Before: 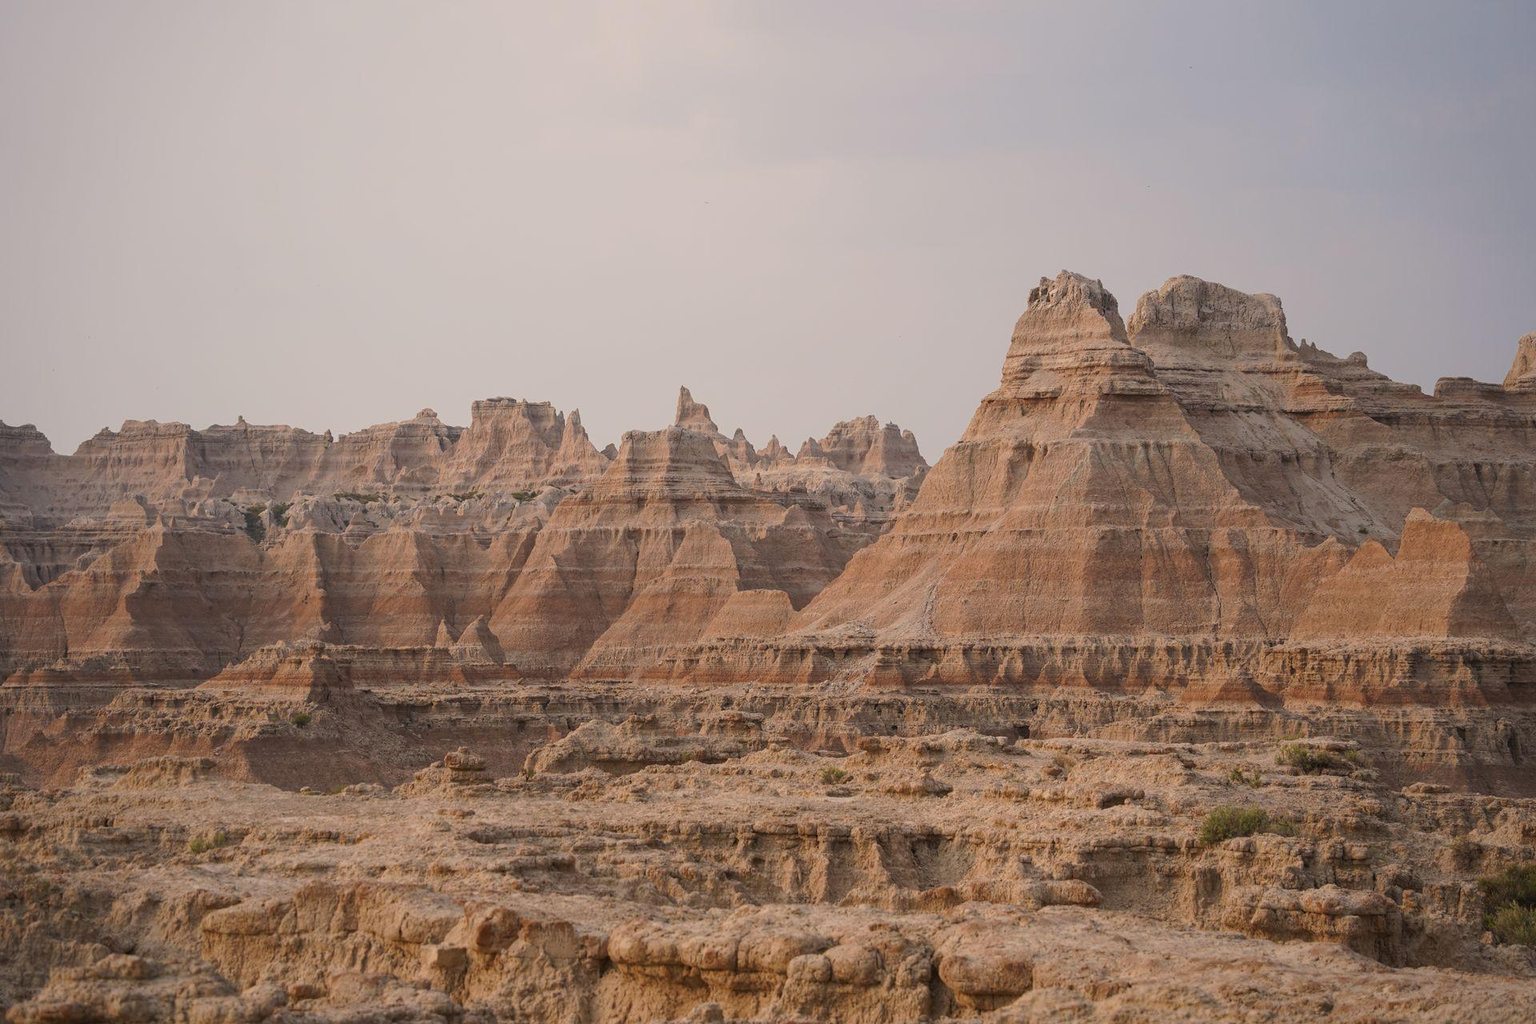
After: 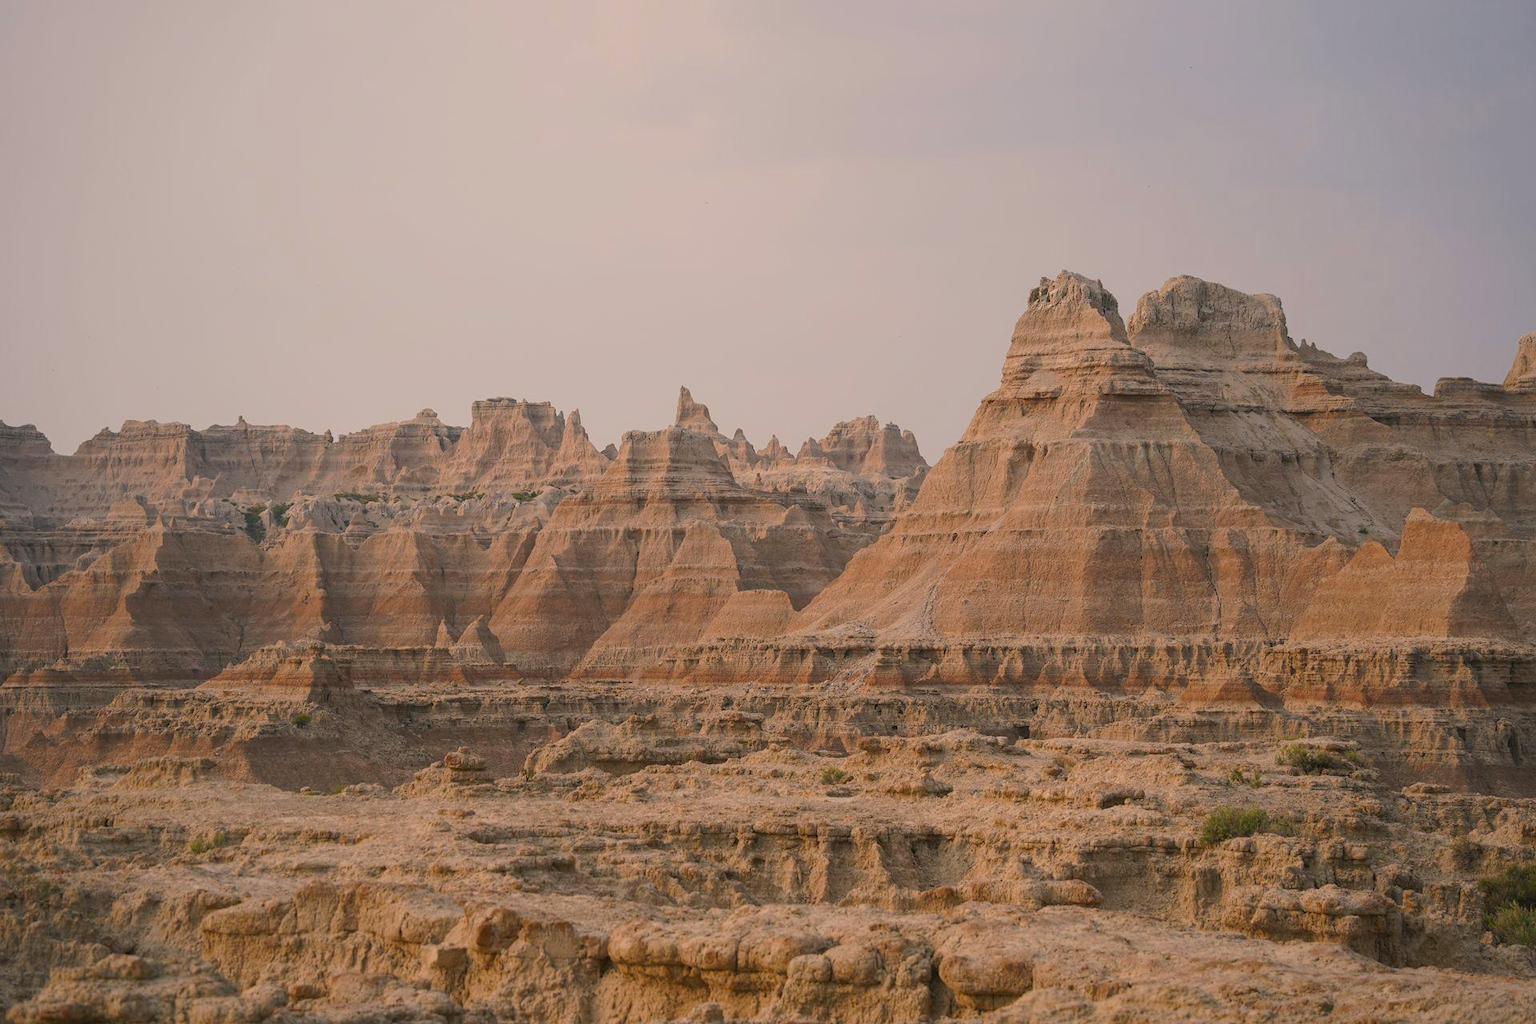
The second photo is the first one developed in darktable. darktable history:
color balance rgb: shadows lift › luminance -7.541%, shadows lift › chroma 2.25%, shadows lift › hue 165.42°, highlights gain › chroma 1.588%, highlights gain › hue 55.07°, perceptual saturation grading › global saturation 9.557%, contrast -9.723%
